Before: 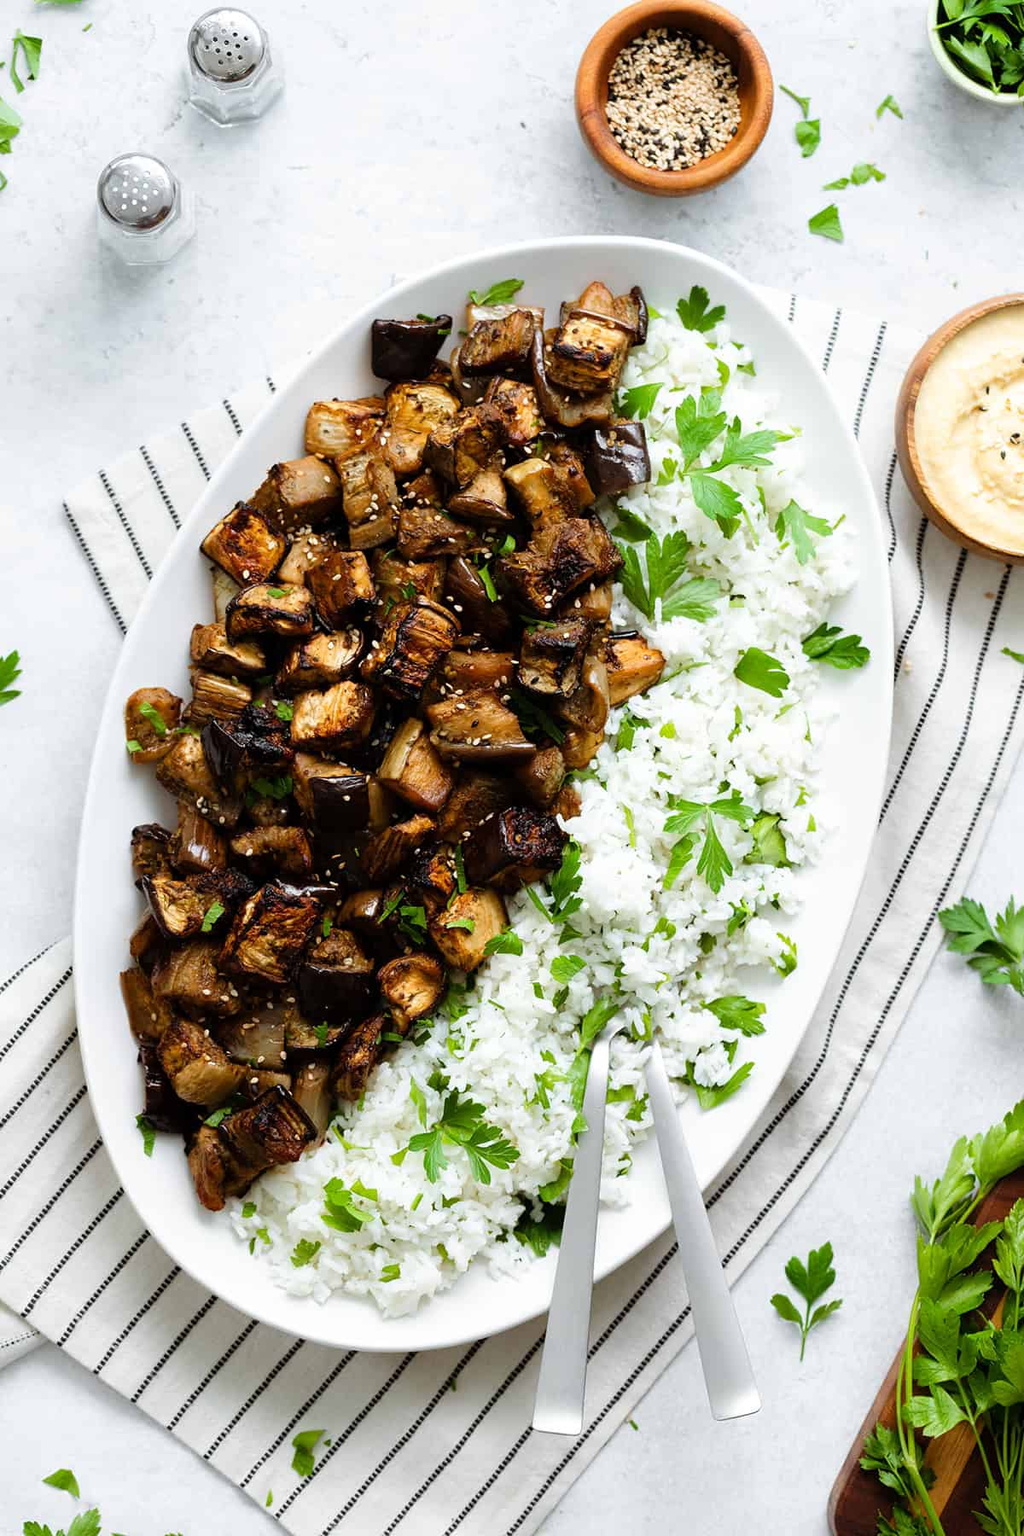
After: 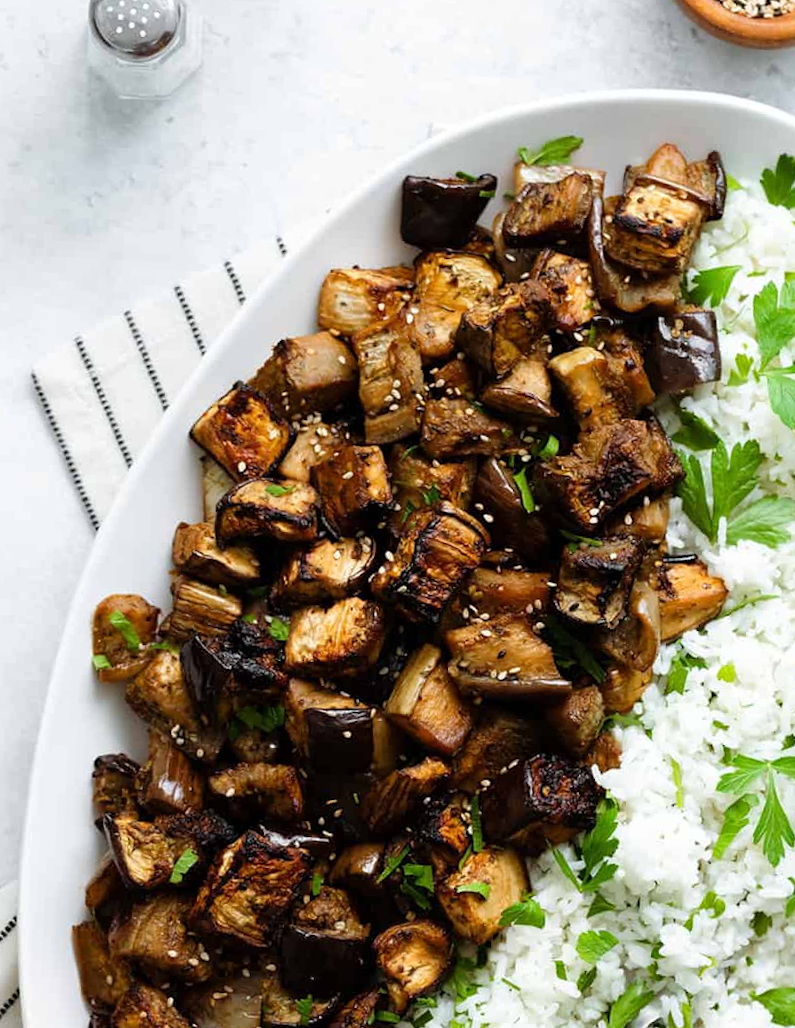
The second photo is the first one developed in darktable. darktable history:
crop and rotate: angle -4.99°, left 2.122%, top 6.945%, right 27.566%, bottom 30.519%
rotate and perspective: rotation -2.29°, automatic cropping off
